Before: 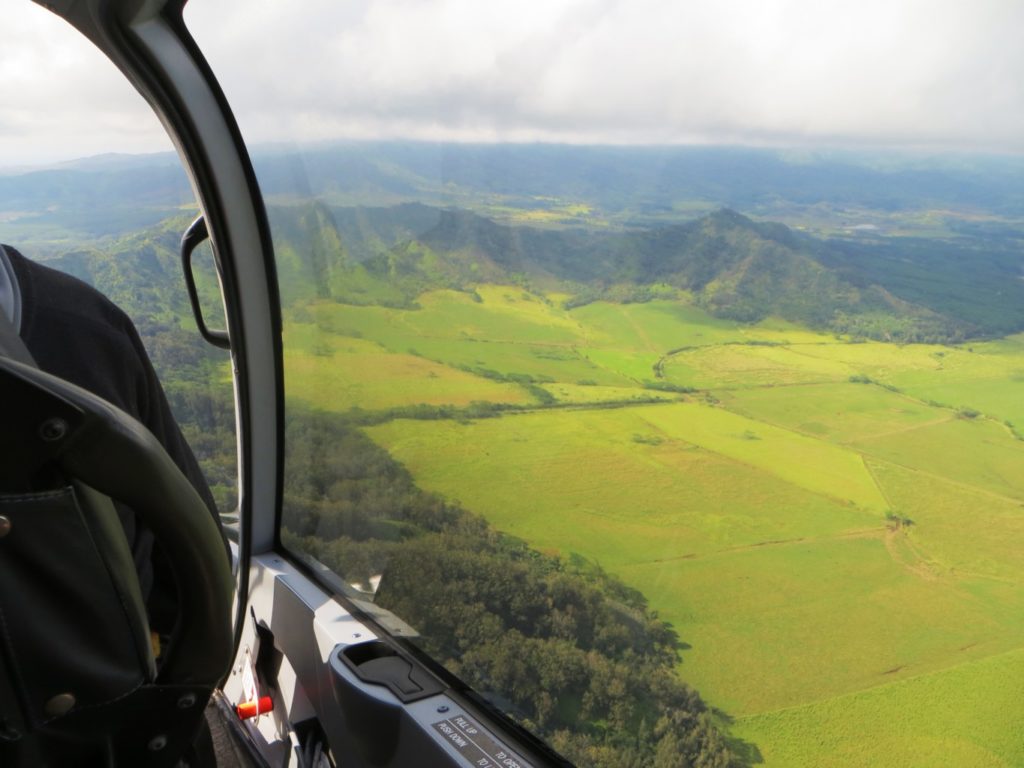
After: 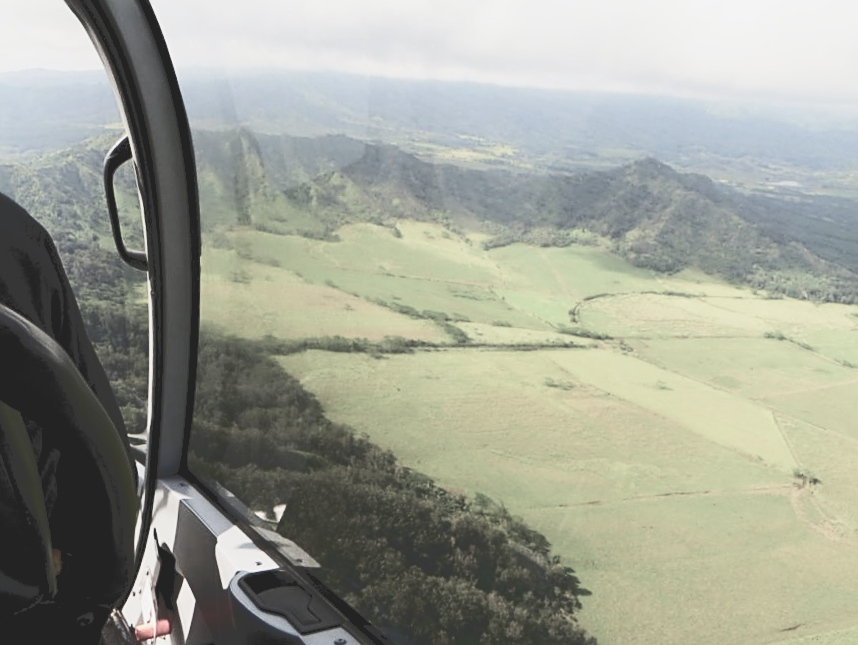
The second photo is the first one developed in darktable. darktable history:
filmic rgb: black relative exposure -5.04 EV, white relative exposure 3.5 EV, hardness 3.17, contrast 1.4, highlights saturation mix -29.18%, color science v4 (2020)
contrast brightness saturation: contrast 0.105, brightness 0.015, saturation 0.021
crop and rotate: angle -3.17°, left 5.329%, top 5.201%, right 4.778%, bottom 4.62%
sharpen: on, module defaults
tone curve: curves: ch0 [(0, 0) (0.003, 0.224) (0.011, 0.229) (0.025, 0.234) (0.044, 0.242) (0.069, 0.249) (0.1, 0.256) (0.136, 0.265) (0.177, 0.285) (0.224, 0.304) (0.277, 0.337) (0.335, 0.385) (0.399, 0.435) (0.468, 0.507) (0.543, 0.59) (0.623, 0.674) (0.709, 0.763) (0.801, 0.852) (0.898, 0.931) (1, 1)], color space Lab, linked channels, preserve colors none
